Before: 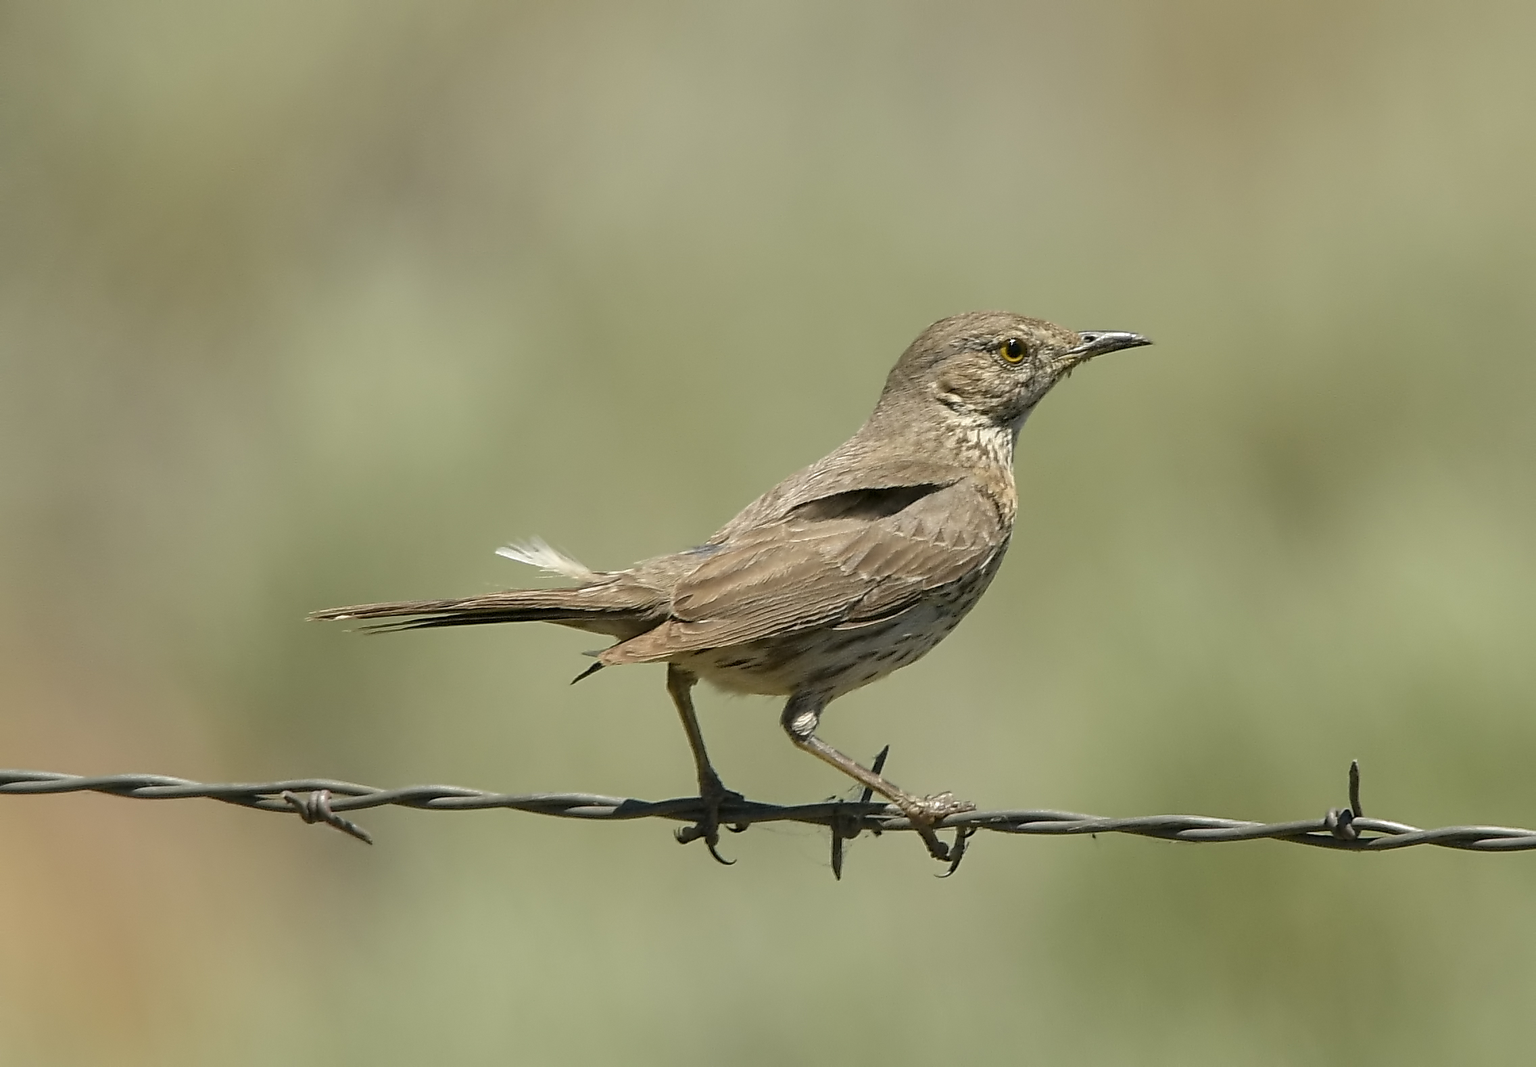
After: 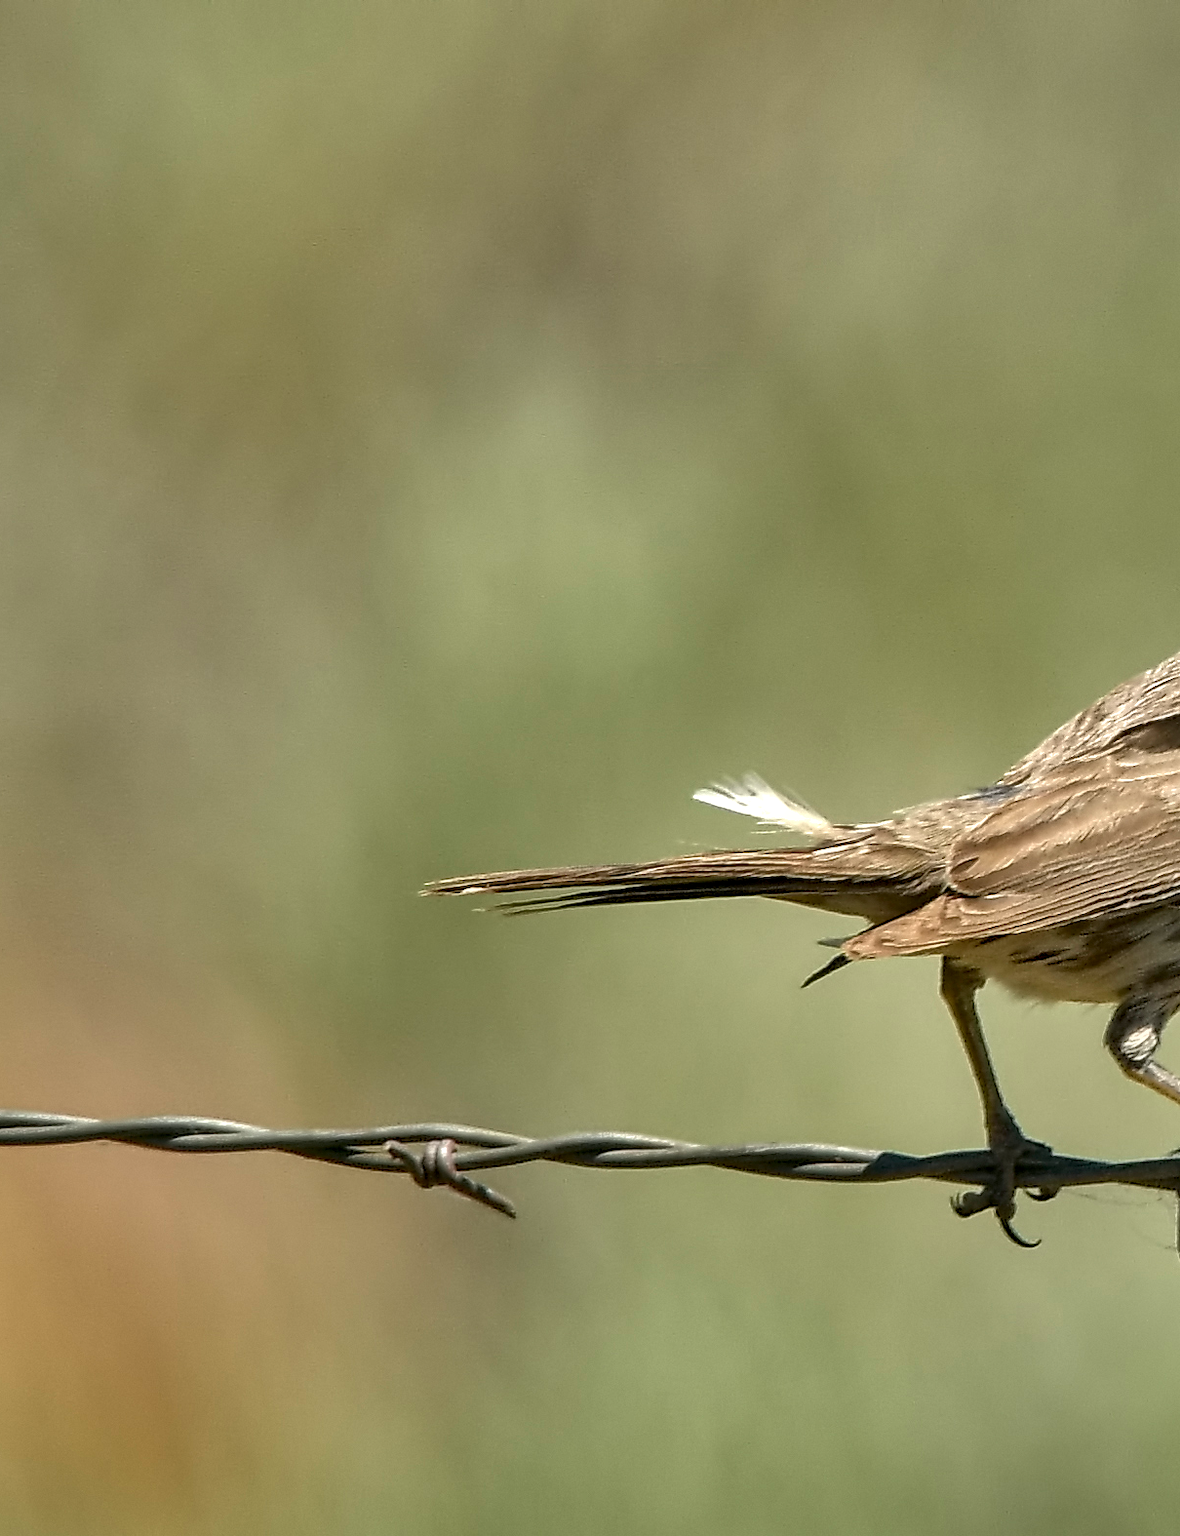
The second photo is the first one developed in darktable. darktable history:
exposure: black level correction 0.001, exposure 0.499 EV, compensate highlight preservation false
crop: left 0.983%, right 45.582%, bottom 0.09%
shadows and highlights: shadows 24.33, highlights -77.19, soften with gaussian
local contrast: detail 130%
